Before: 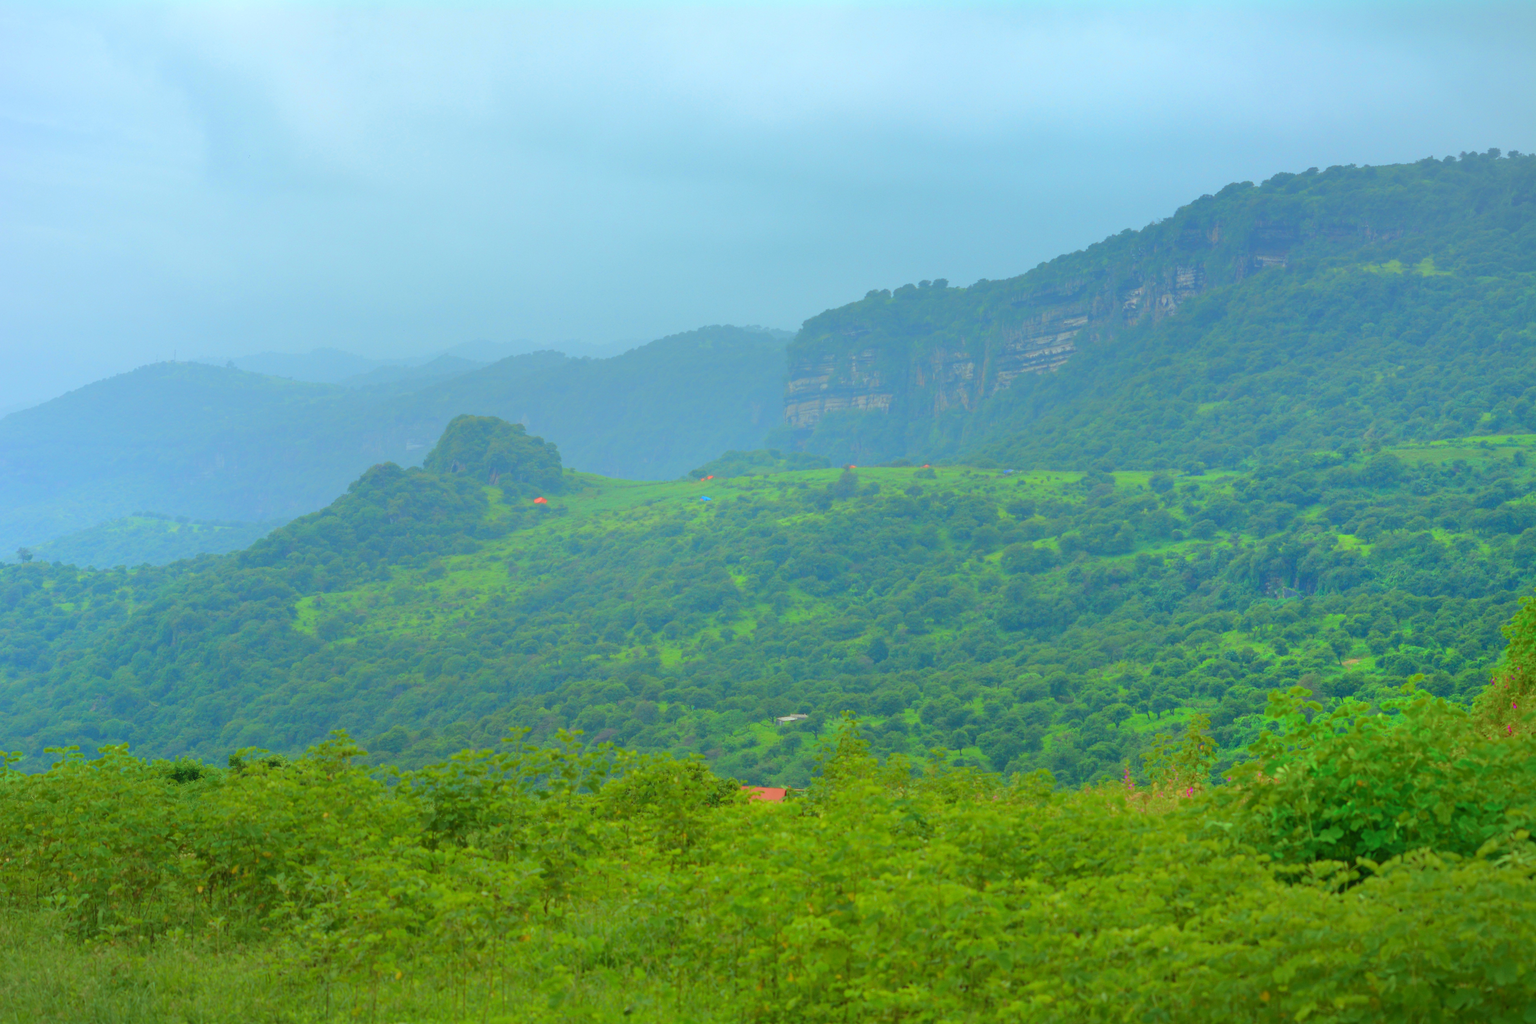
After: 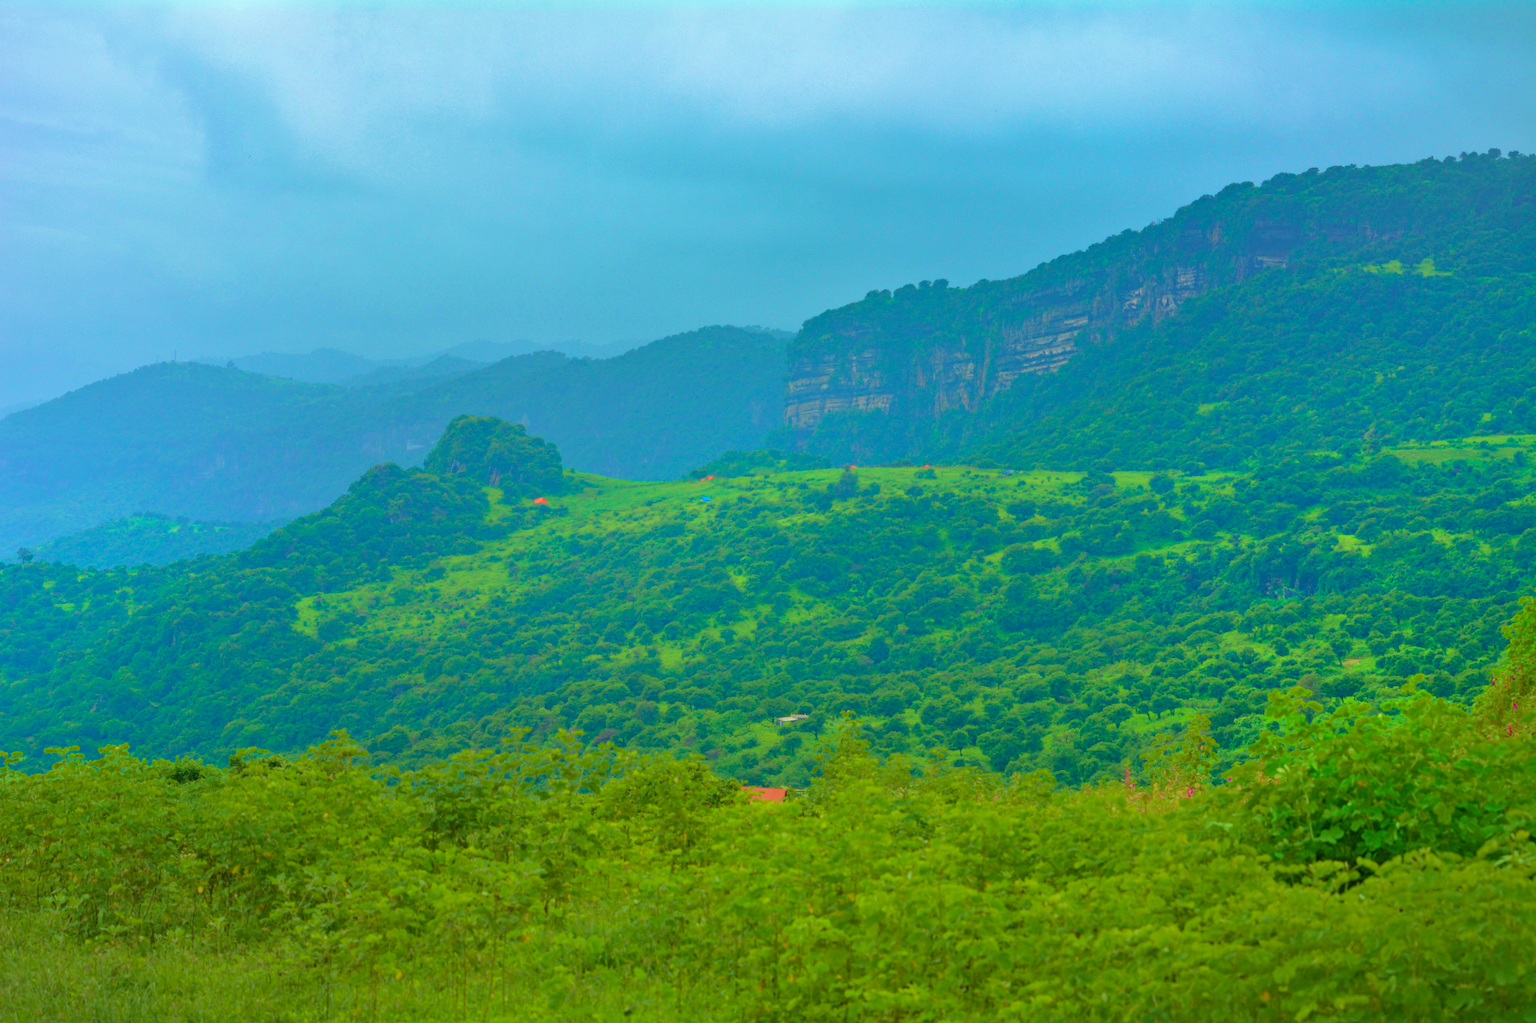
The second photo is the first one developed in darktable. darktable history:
velvia: strength 45.02%
shadows and highlights: white point adjustment 0.88, soften with gaussian
haze removal: strength 0.404, distance 0.214, compatibility mode true, adaptive false
